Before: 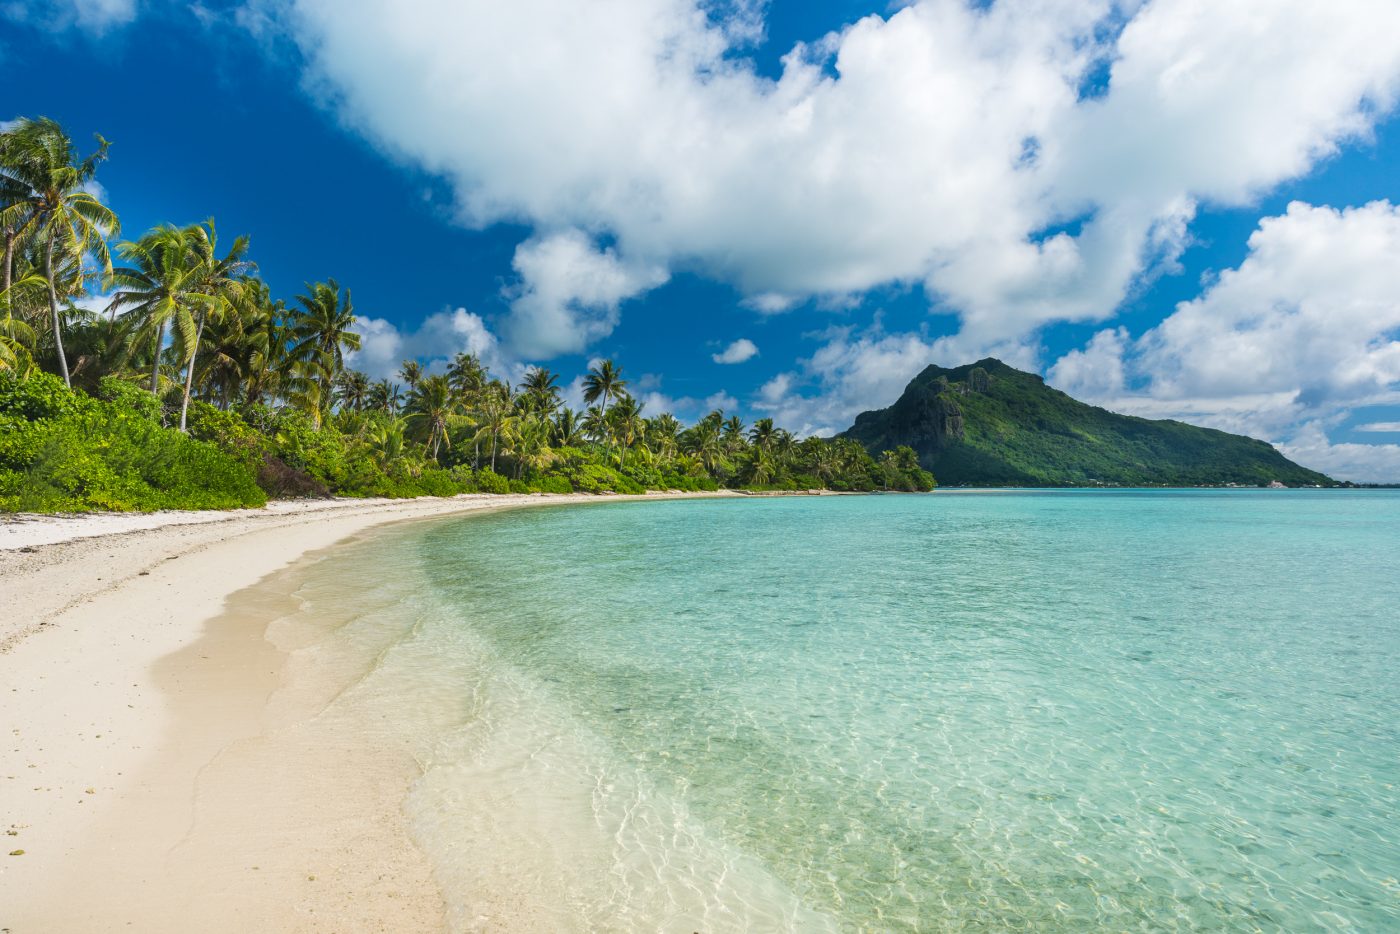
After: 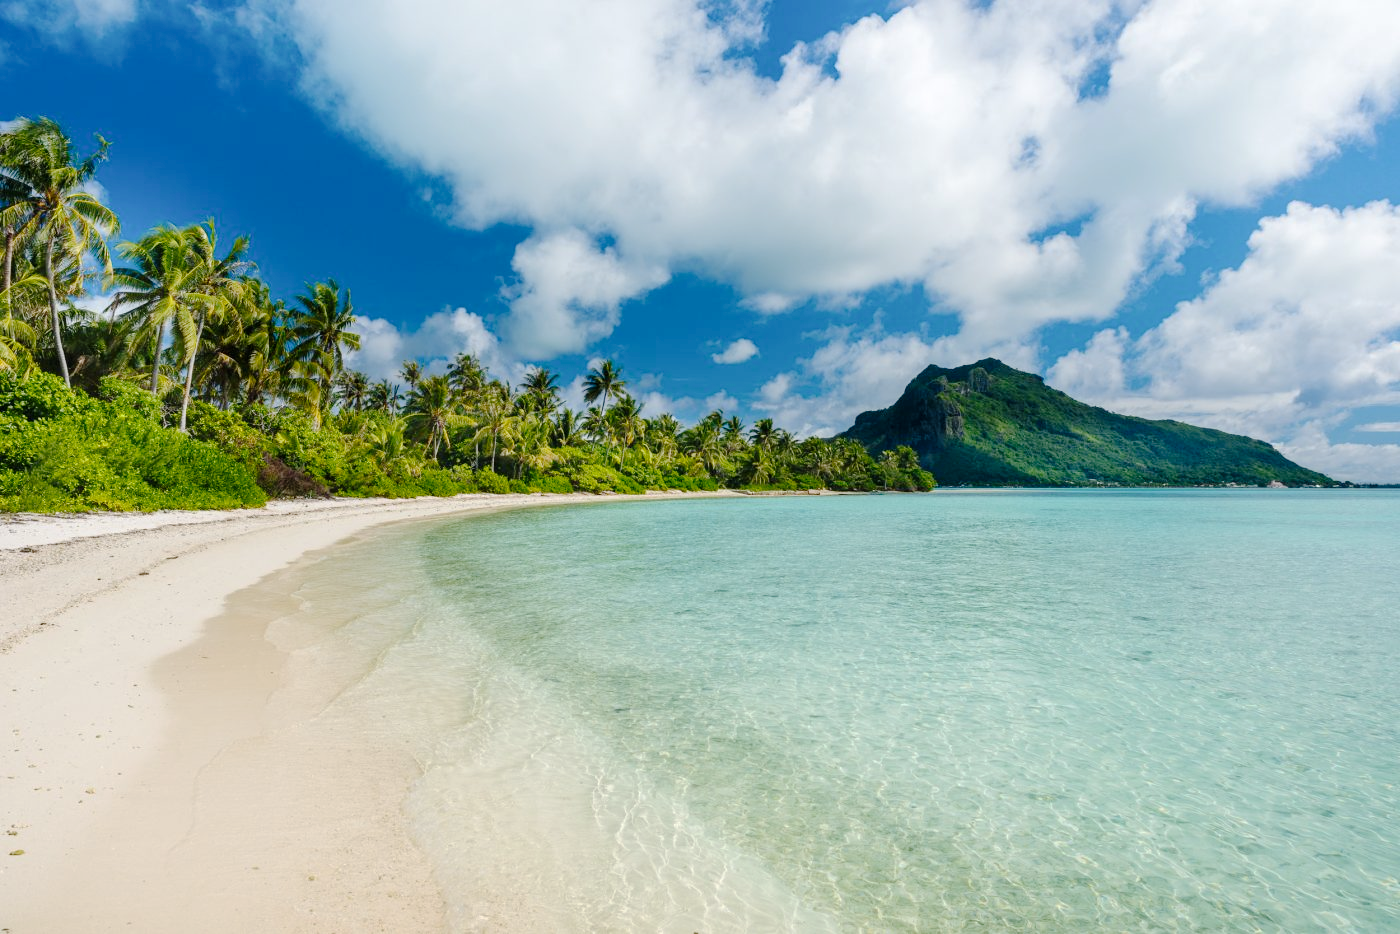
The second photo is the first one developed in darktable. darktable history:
tone curve: curves: ch0 [(0, 0) (0.004, 0) (0.133, 0.076) (0.325, 0.362) (0.879, 0.885) (1, 1)], preserve colors none
tone equalizer: edges refinement/feathering 500, mask exposure compensation -1.57 EV, preserve details no
